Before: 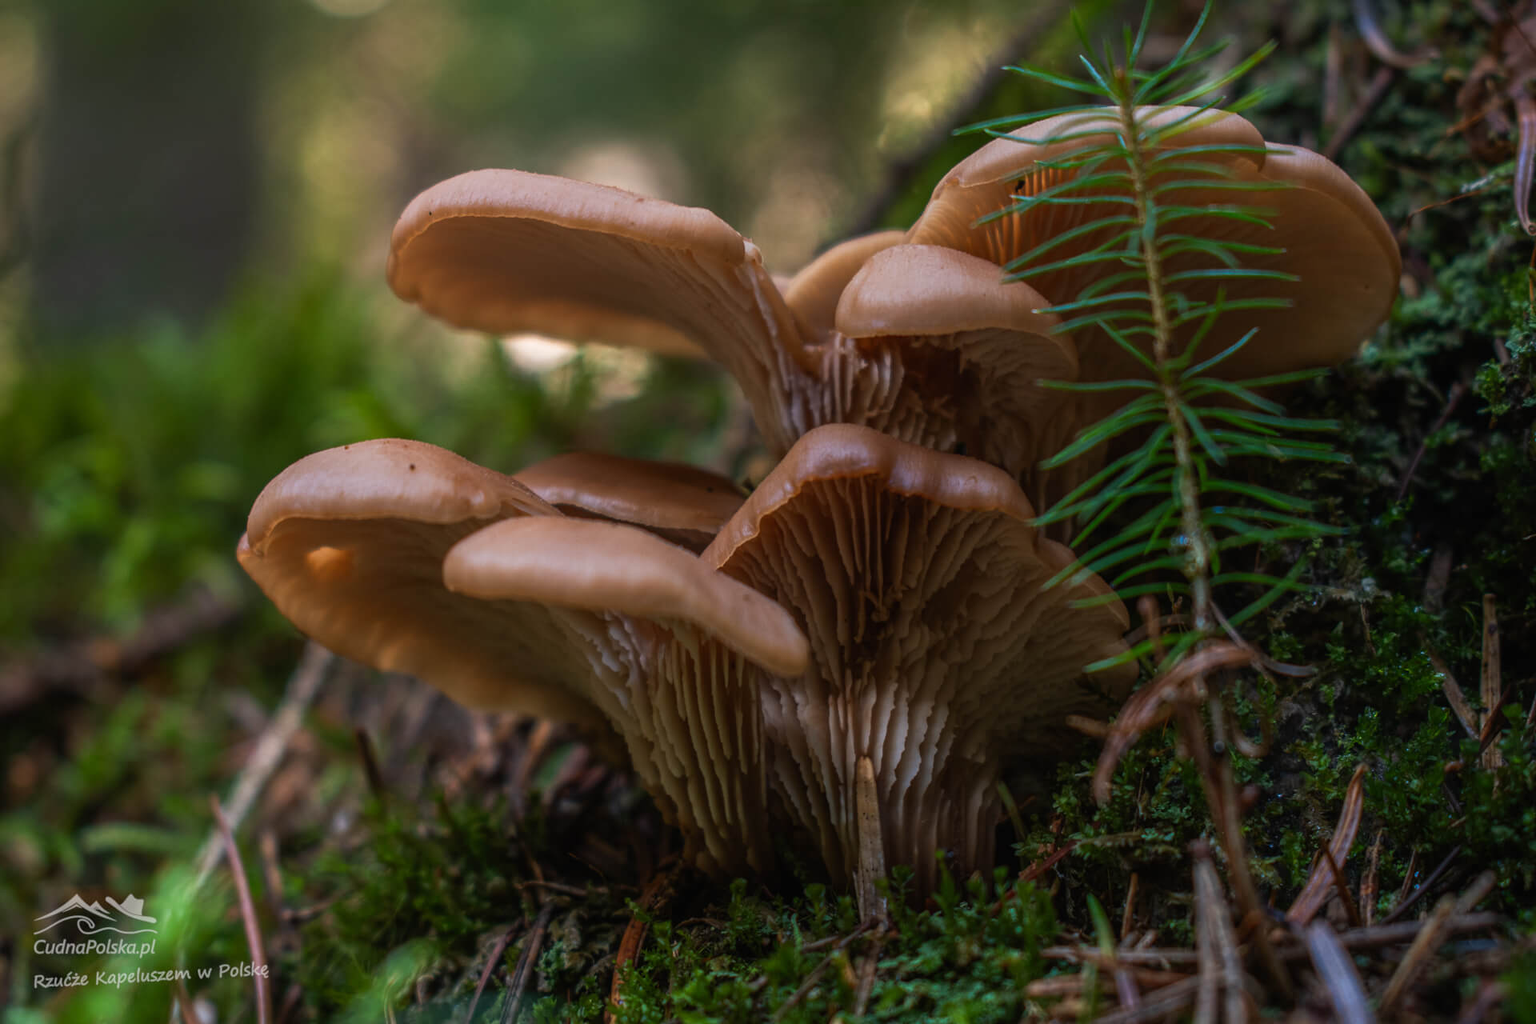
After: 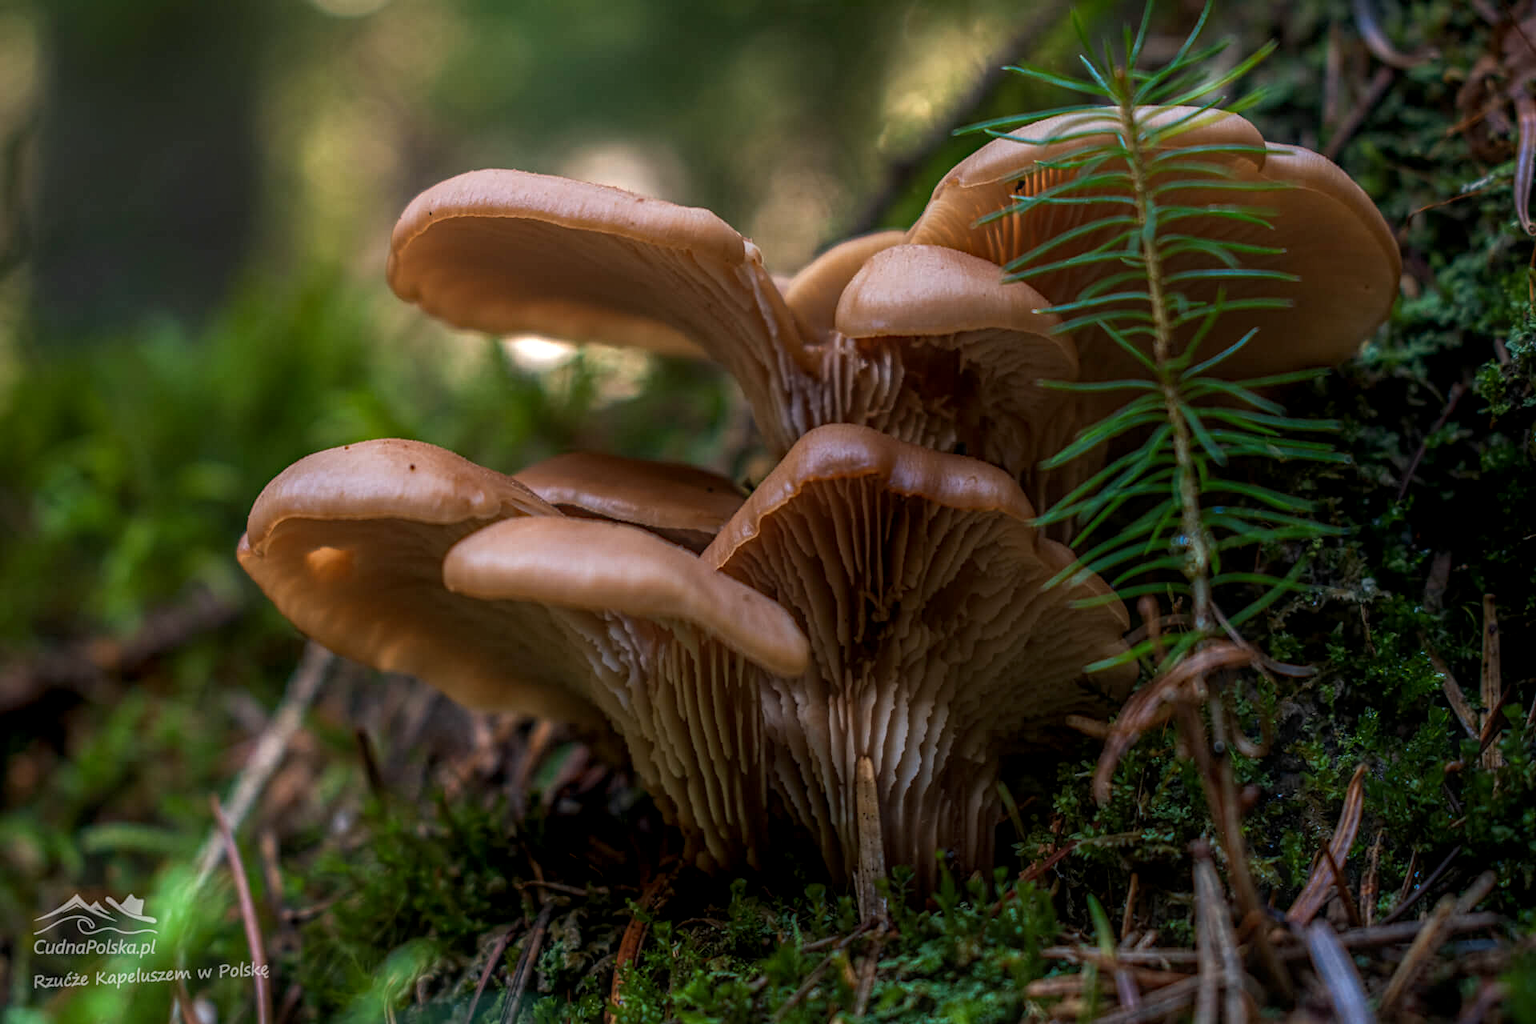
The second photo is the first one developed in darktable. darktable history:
local contrast: detail 139%
haze removal: compatibility mode true, adaptive false
contrast equalizer: octaves 7, y [[0.5, 0.486, 0.447, 0.446, 0.489, 0.5], [0.5 ×6], [0.5 ×6], [0 ×6], [0 ×6]]
